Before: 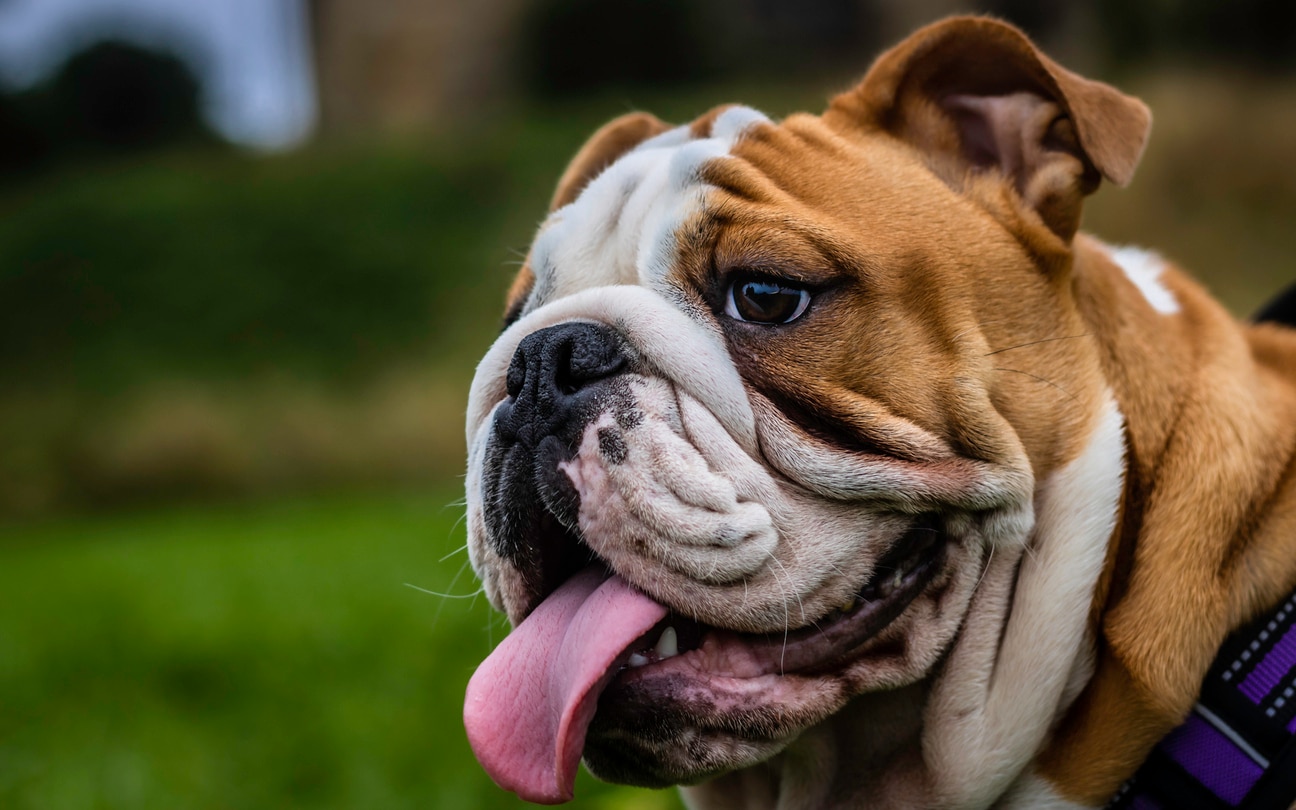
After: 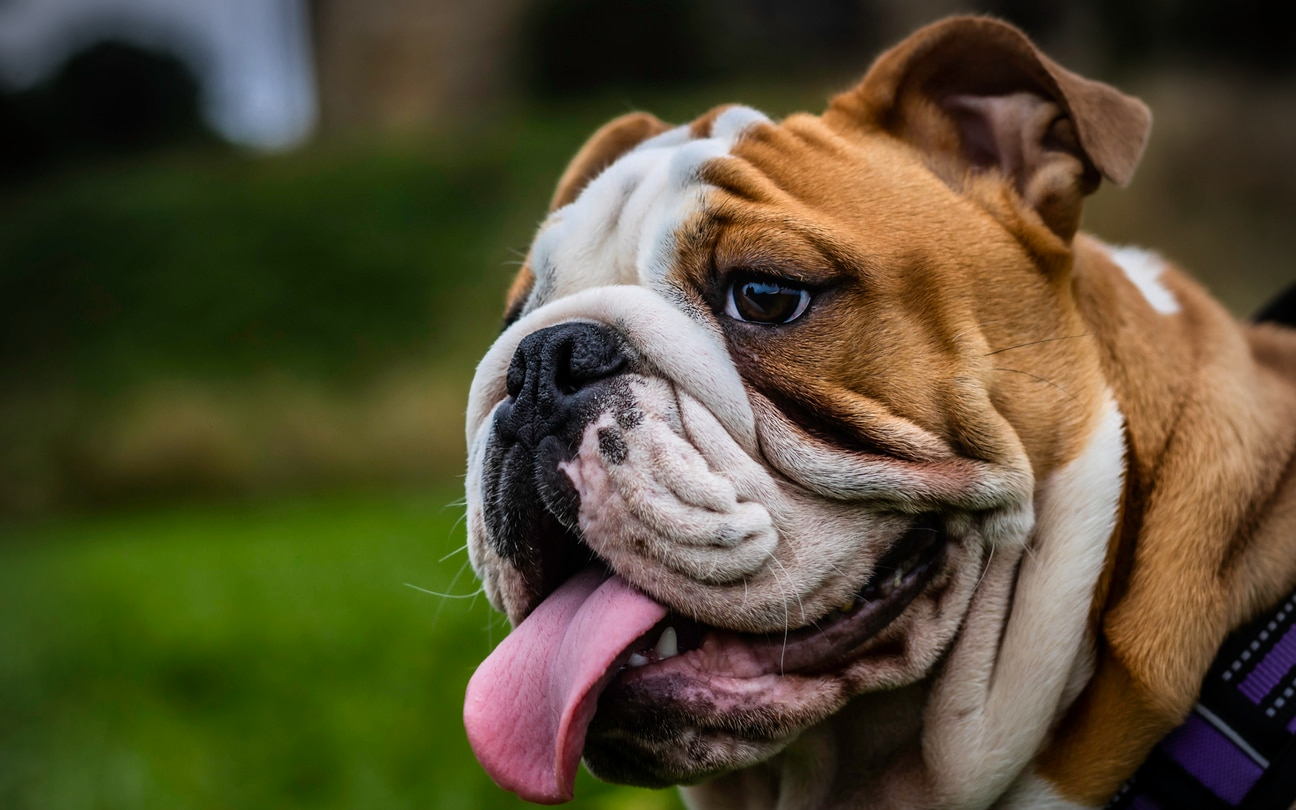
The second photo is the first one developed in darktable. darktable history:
contrast brightness saturation: contrast 0.076, saturation 0.018
vignetting: fall-off radius 45.05%, center (-0.026, 0.398)
